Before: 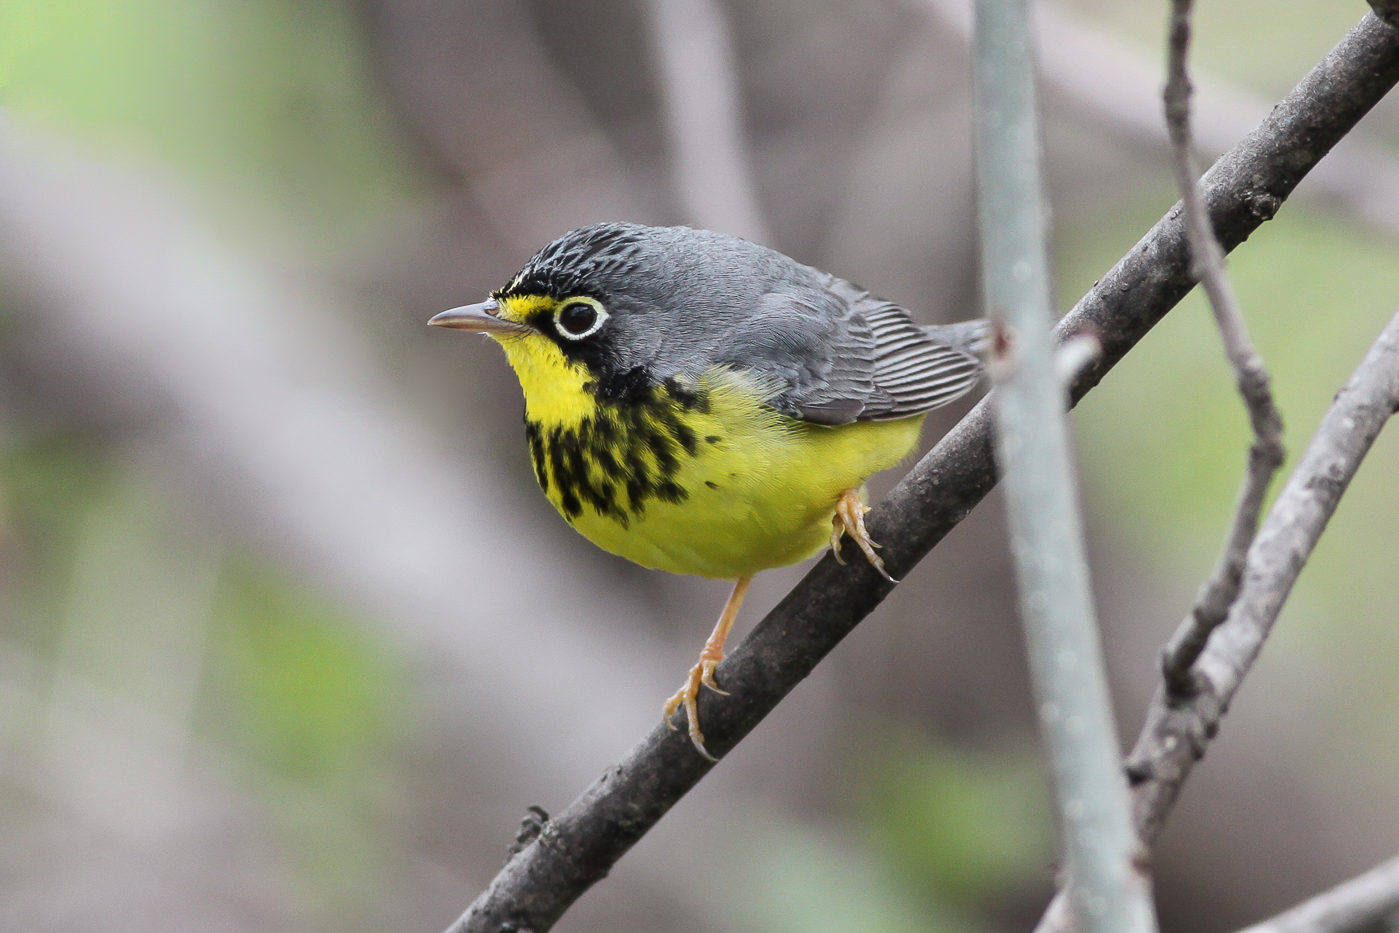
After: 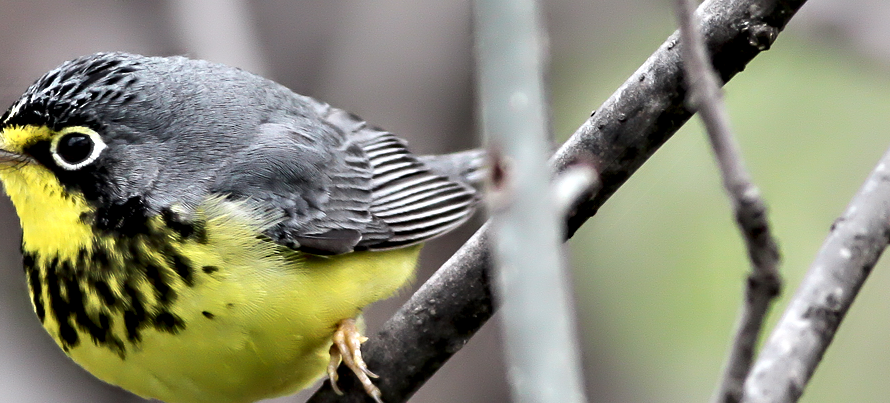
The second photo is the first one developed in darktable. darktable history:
sharpen: radius 2.883, amount 0.868, threshold 47.523
contrast equalizer: y [[0.783, 0.666, 0.575, 0.77, 0.556, 0.501], [0.5 ×6], [0.5 ×6], [0, 0.02, 0.272, 0.399, 0.062, 0], [0 ×6]]
crop: left 36.005%, top 18.293%, right 0.31%, bottom 38.444%
